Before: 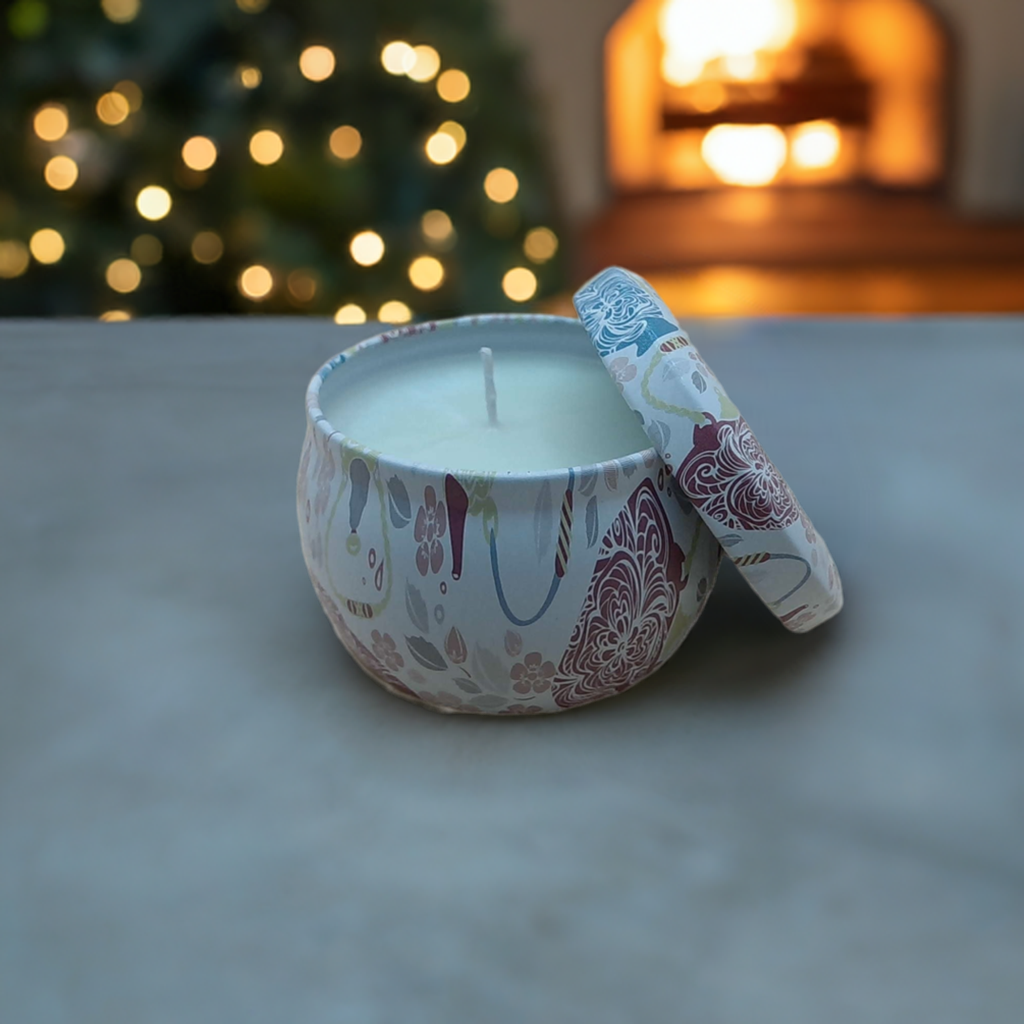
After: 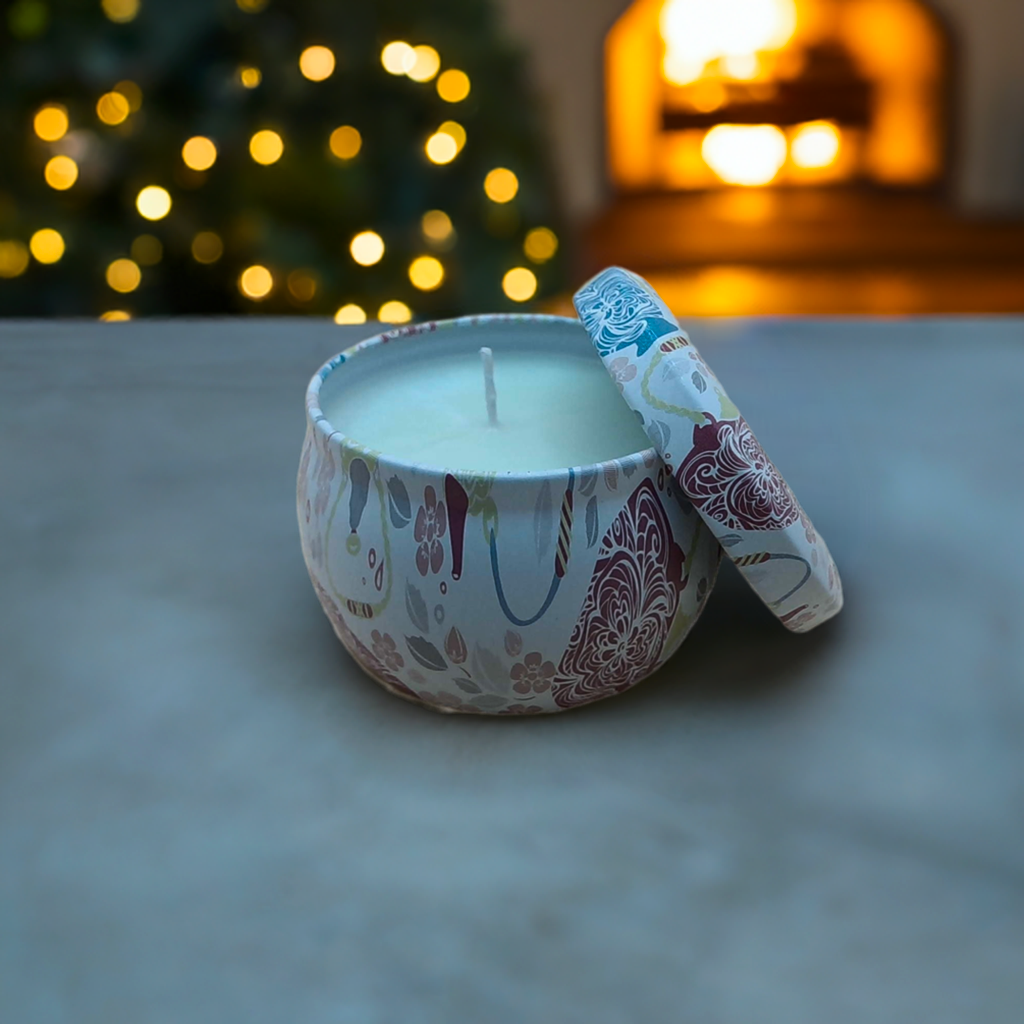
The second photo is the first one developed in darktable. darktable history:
color balance rgb: linear chroma grading › global chroma 15.165%, perceptual saturation grading › global saturation 19.811%, global vibrance 4.818%
tone curve: curves: ch0 [(0, 0) (0.227, 0.17) (0.766, 0.774) (1, 1)]; ch1 [(0, 0) (0.114, 0.127) (0.437, 0.452) (0.498, 0.495) (0.579, 0.576) (1, 1)]; ch2 [(0, 0) (0.233, 0.259) (0.493, 0.492) (0.568, 0.579) (1, 1)], color space Lab, linked channels, preserve colors none
